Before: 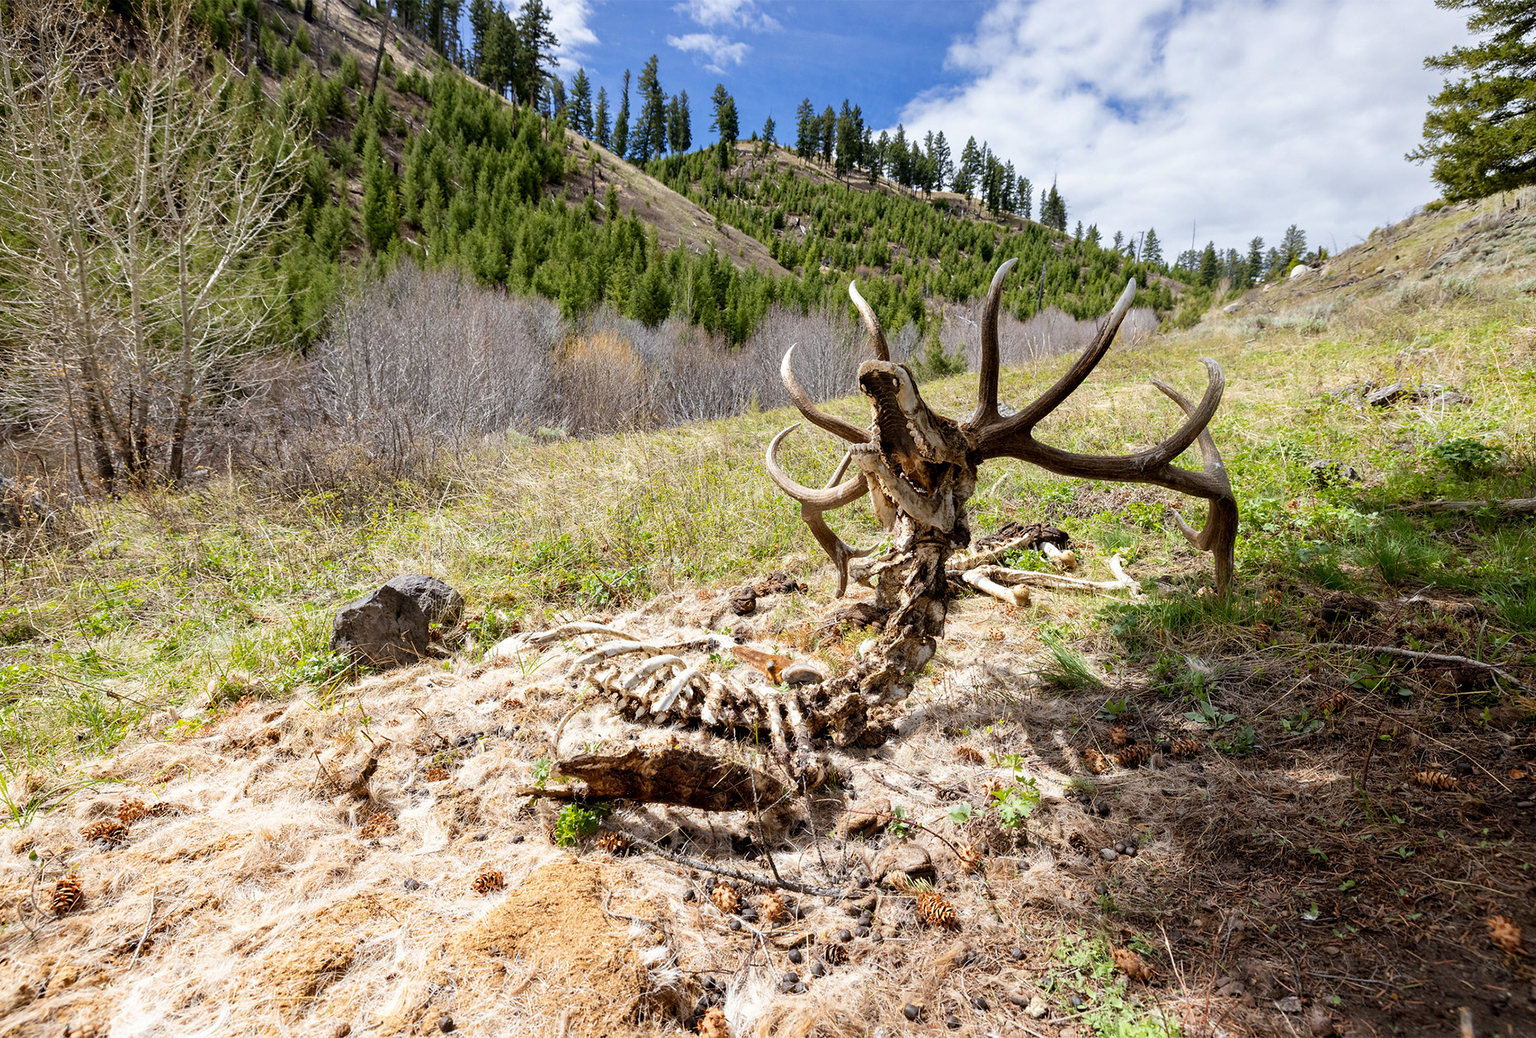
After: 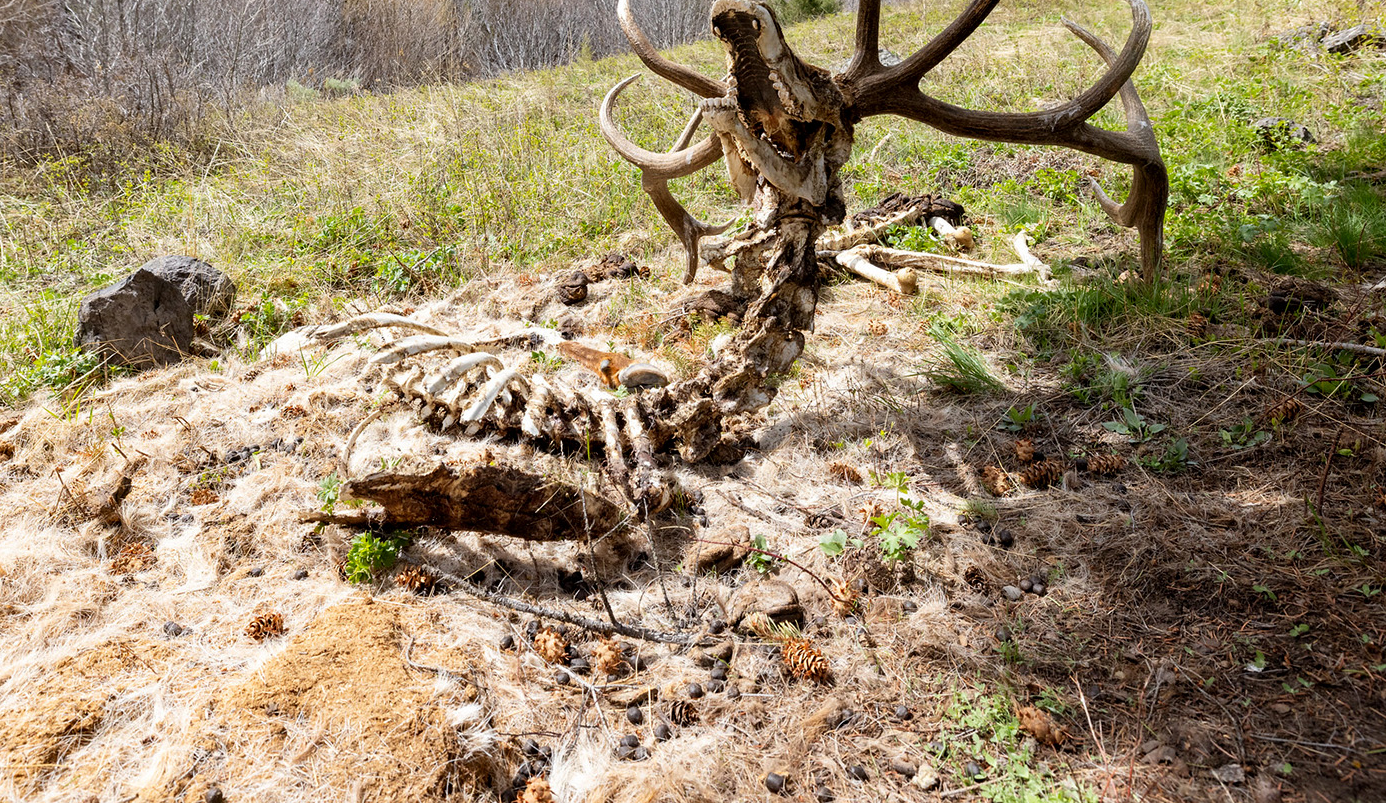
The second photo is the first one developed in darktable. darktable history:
crop and rotate: left 17.492%, top 34.954%, right 7.579%, bottom 0.79%
